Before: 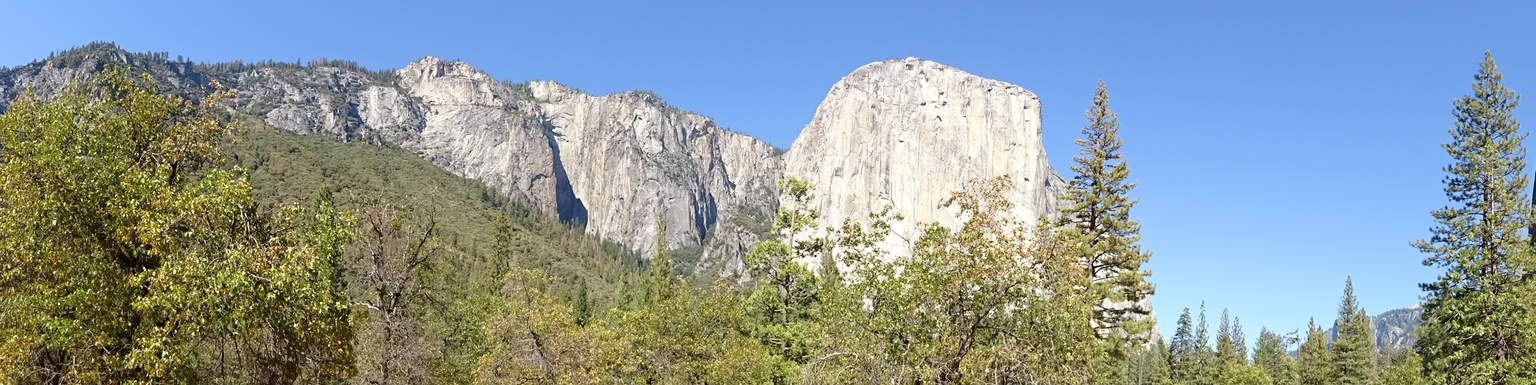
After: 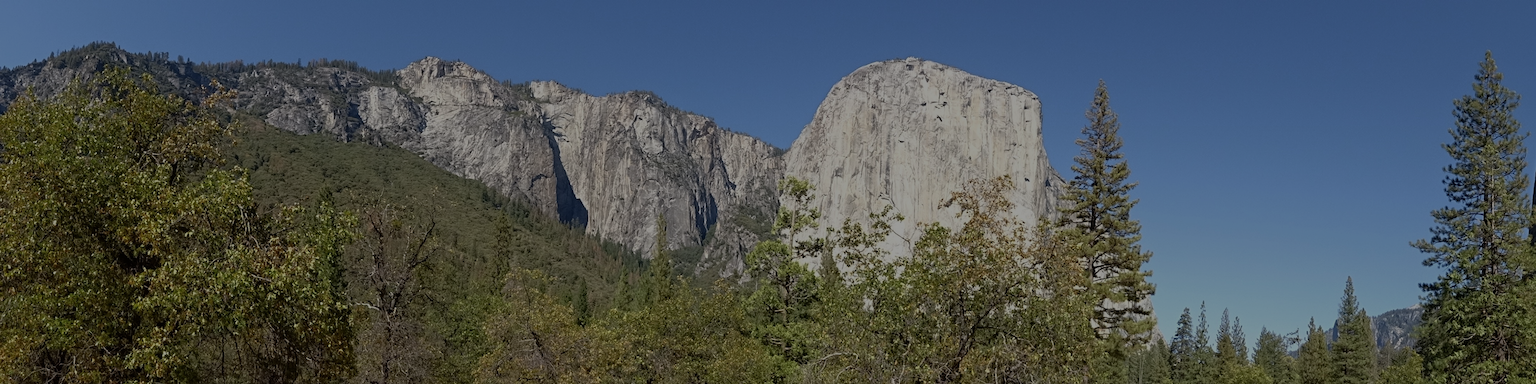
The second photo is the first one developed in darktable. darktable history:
tone equalizer: -8 EV -1.98 EV, -7 EV -1.99 EV, -6 EV -1.97 EV, -5 EV -2 EV, -4 EV -1.99 EV, -3 EV -1.97 EV, -2 EV -2 EV, -1 EV -1.62 EV, +0 EV -1.98 EV, edges refinement/feathering 500, mask exposure compensation -1.57 EV, preserve details no
